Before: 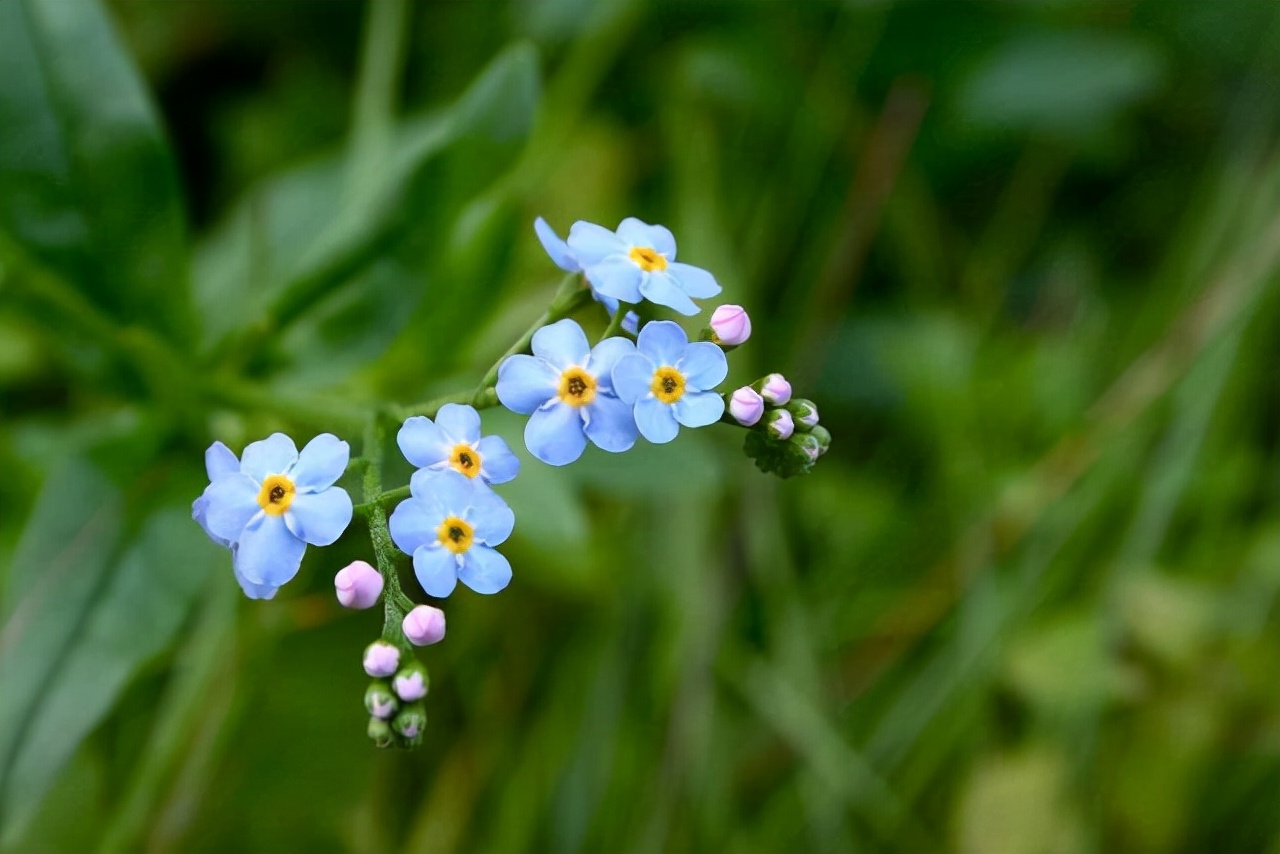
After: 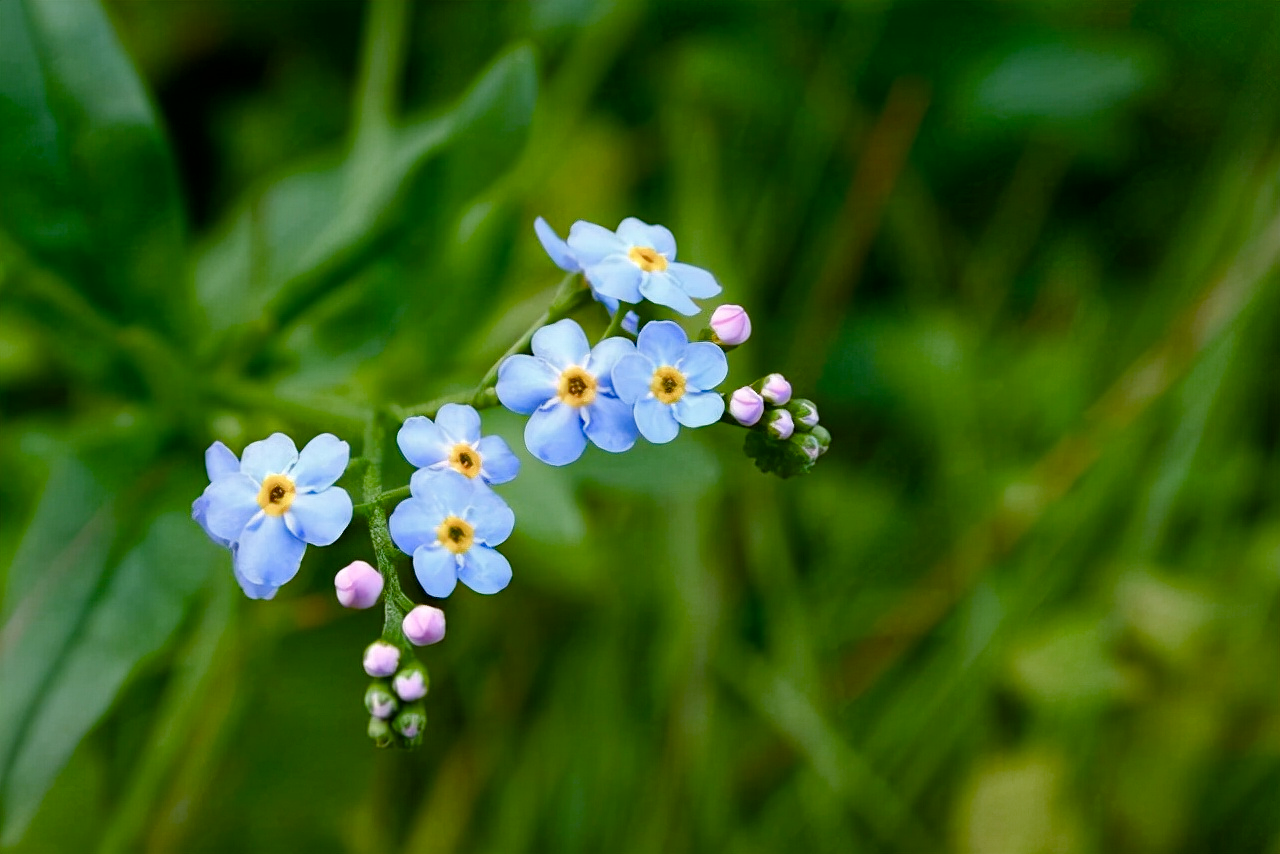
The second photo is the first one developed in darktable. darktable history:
haze removal: compatibility mode true, adaptive false
color balance rgb: power › hue 329.74°, perceptual saturation grading › global saturation 20%, perceptual saturation grading › highlights -50.567%, perceptual saturation grading › shadows 30.95%, global vibrance 20%
